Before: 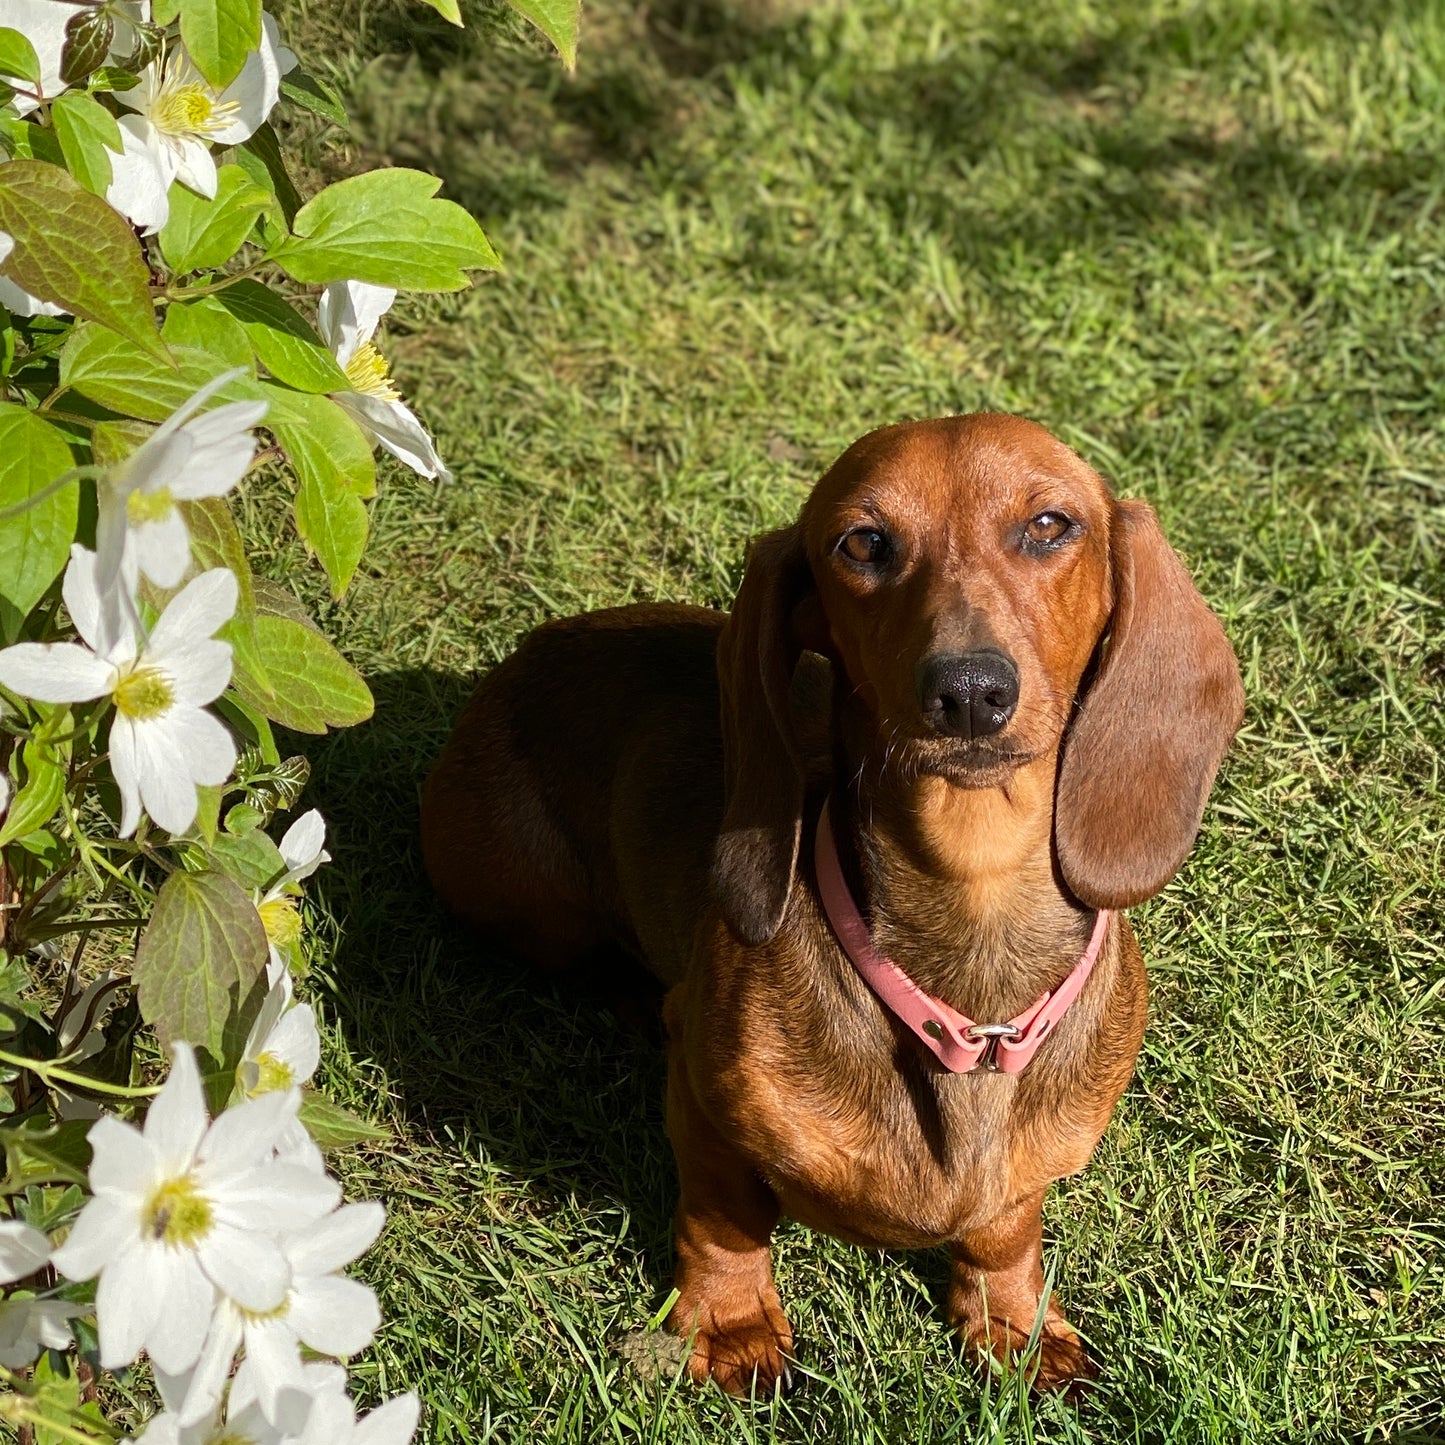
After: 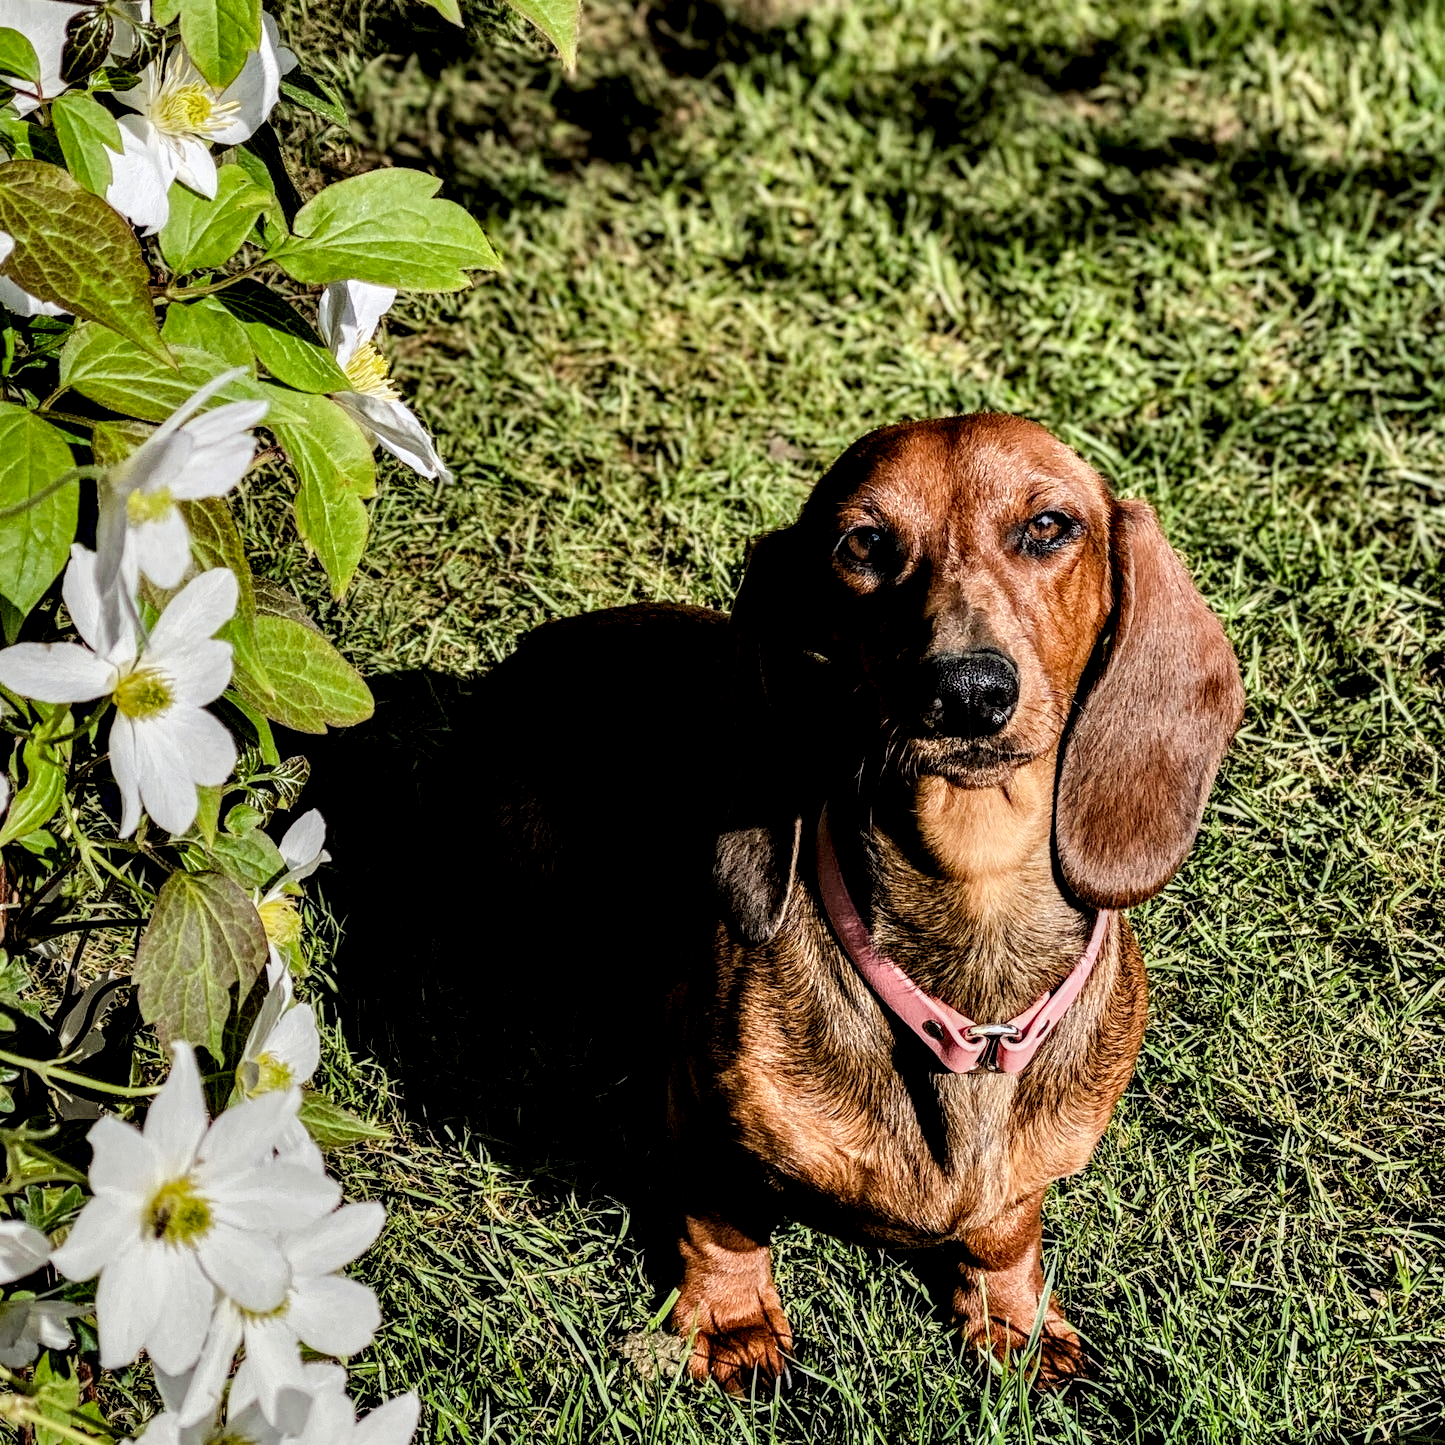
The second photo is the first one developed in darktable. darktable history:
shadows and highlights: shadows 25.25, highlights -25.67, highlights color adjustment 42.63%
local contrast: highlights 19%, detail 187%
filmic rgb: black relative exposure -7.09 EV, white relative exposure 5.34 EV, hardness 3.02, iterations of high-quality reconstruction 0
contrast equalizer: y [[0.6 ×6], [0.55 ×6], [0 ×6], [0 ×6], [0 ×6]]
